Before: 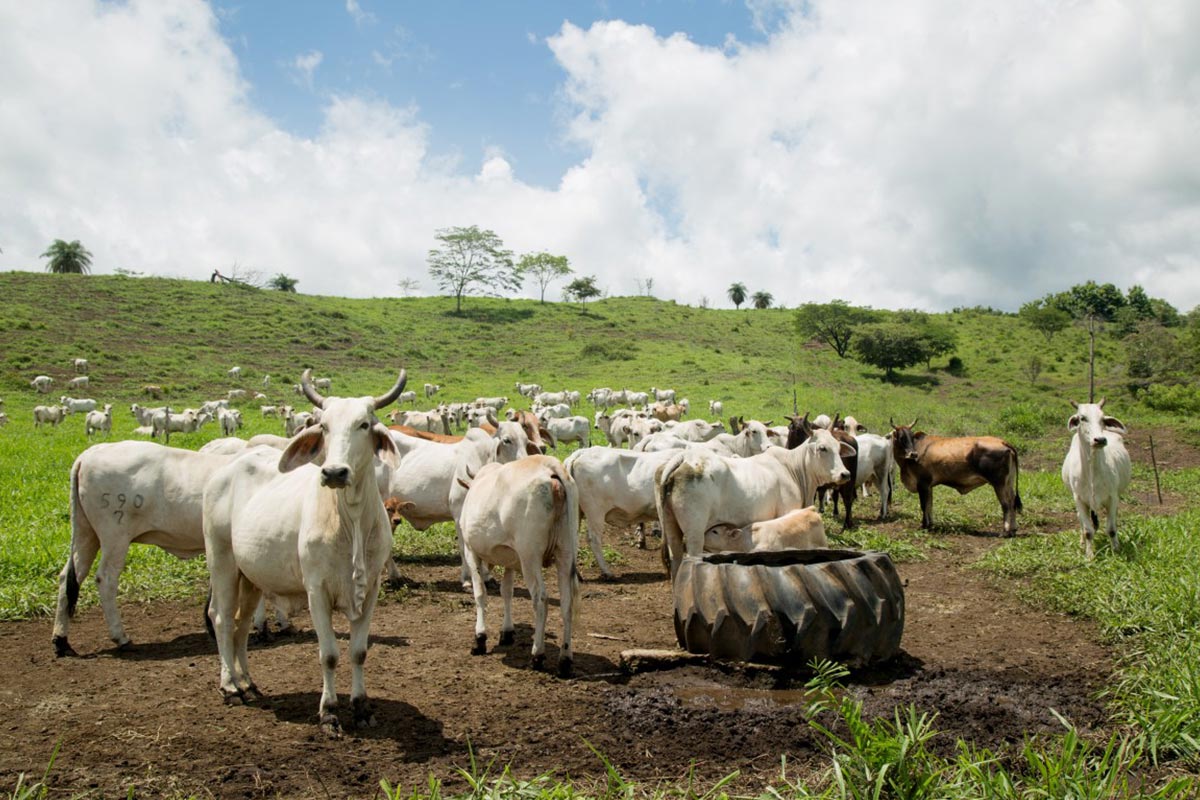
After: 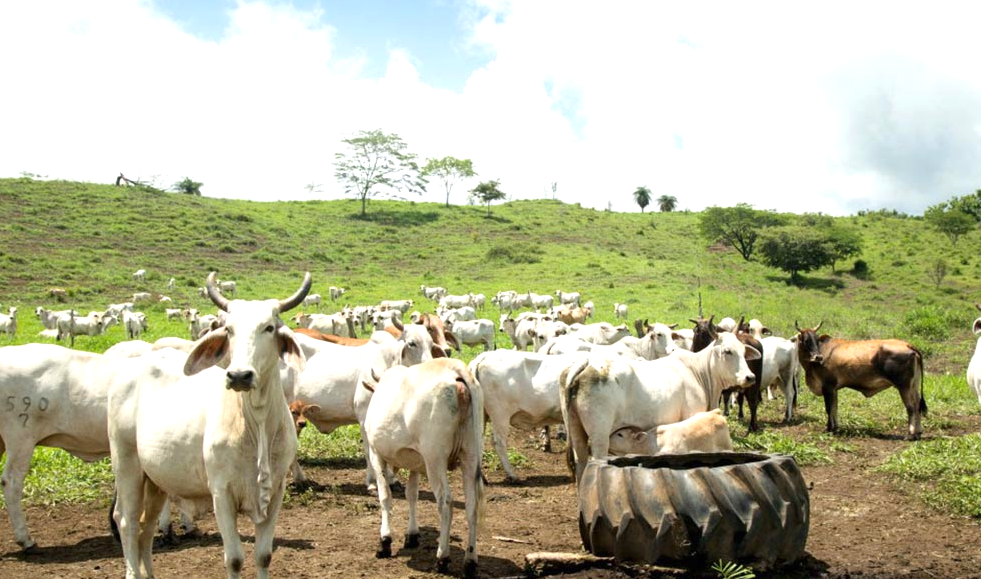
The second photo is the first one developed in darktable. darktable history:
exposure: black level correction 0, exposure 0.7 EV, compensate highlight preservation false
crop: left 7.927%, top 12.137%, right 10.262%, bottom 15.39%
